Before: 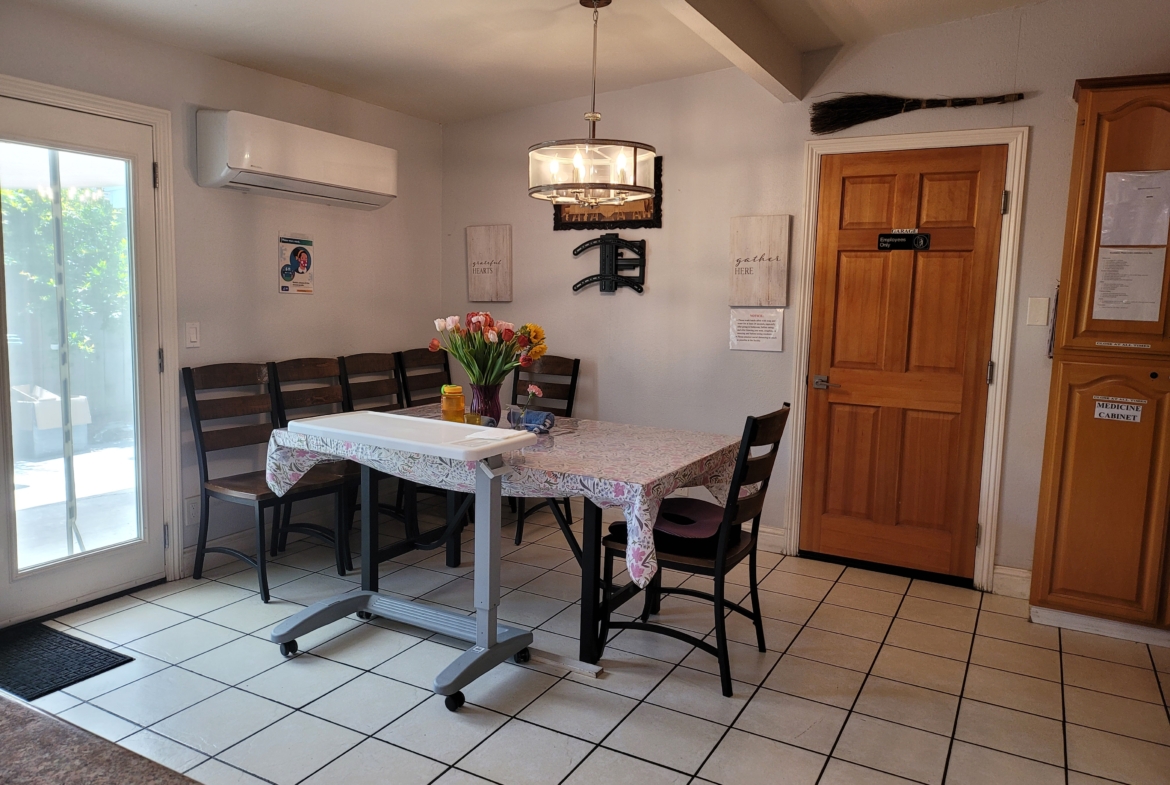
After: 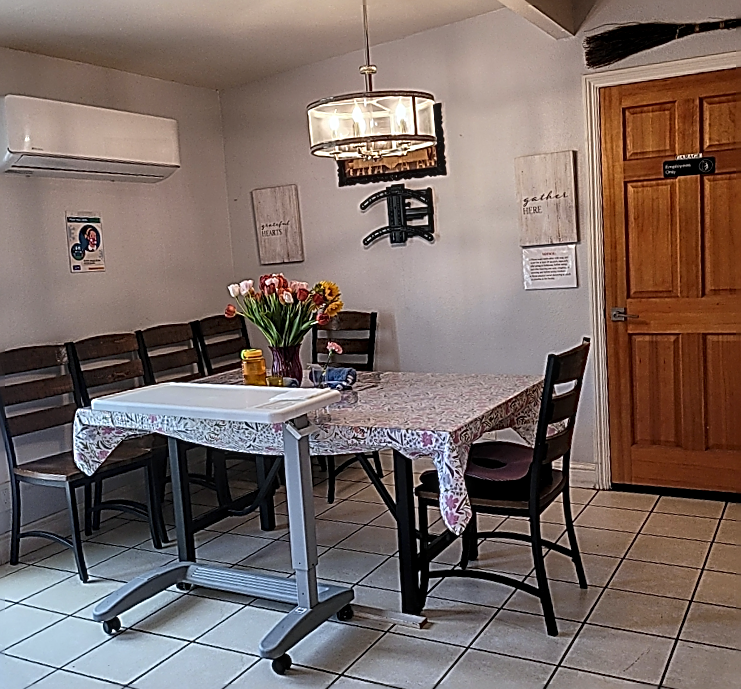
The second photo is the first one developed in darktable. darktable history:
rotate and perspective: rotation -5°, crop left 0.05, crop right 0.952, crop top 0.11, crop bottom 0.89
contrast brightness saturation: contrast 0.1, brightness 0.02, saturation 0.02
white balance: red 0.967, blue 1.049
crop and rotate: left 15.446%, right 17.836%
local contrast: on, module defaults
sharpen: amount 2
